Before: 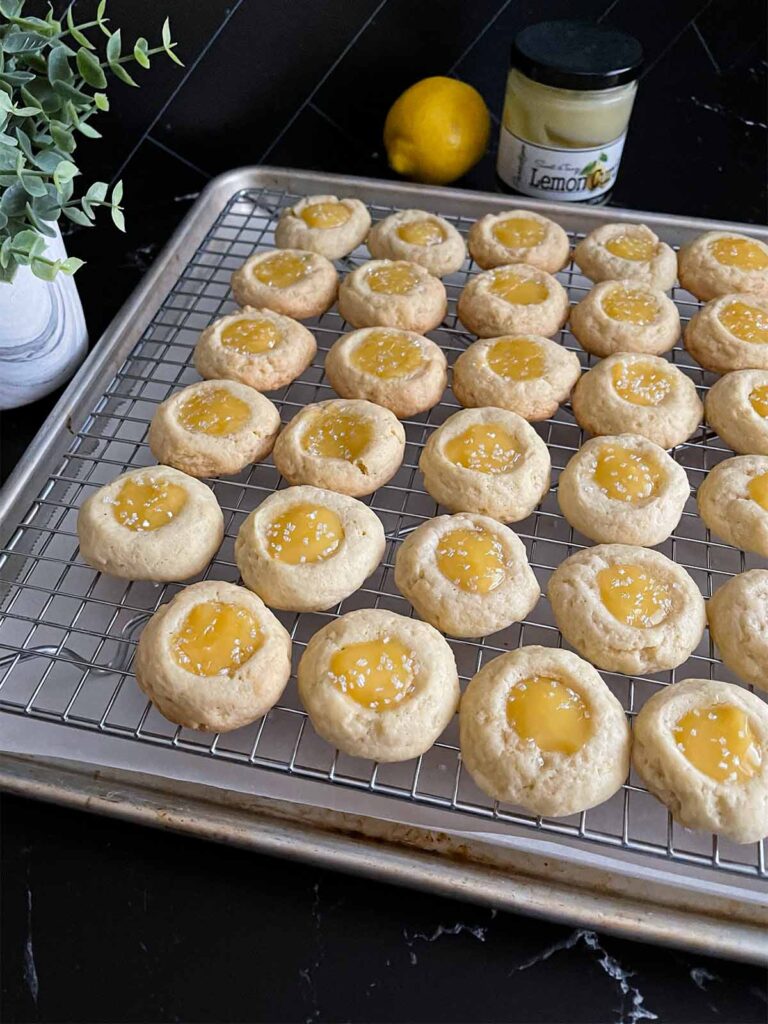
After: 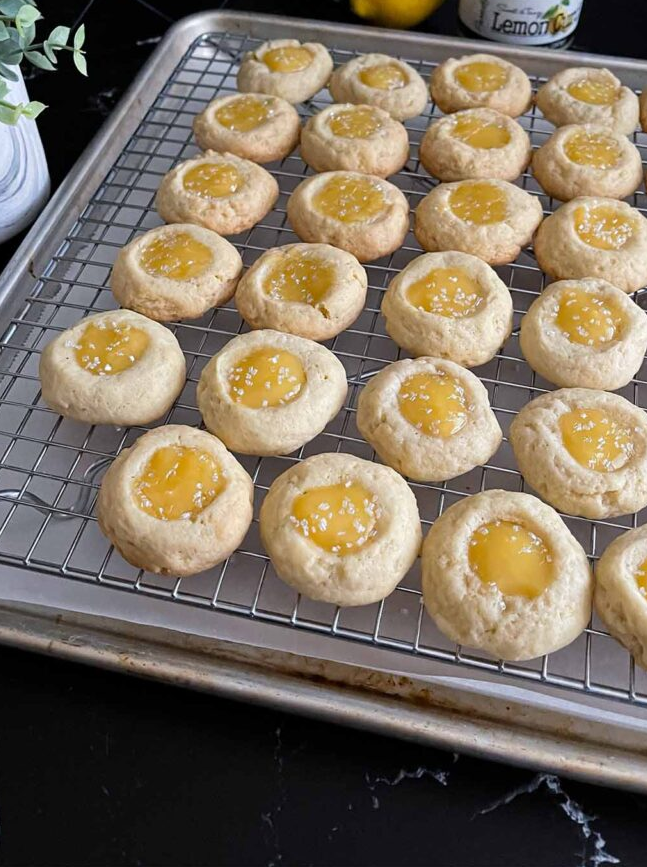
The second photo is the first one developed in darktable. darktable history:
crop and rotate: left 5.015%, top 15.269%, right 10.659%
